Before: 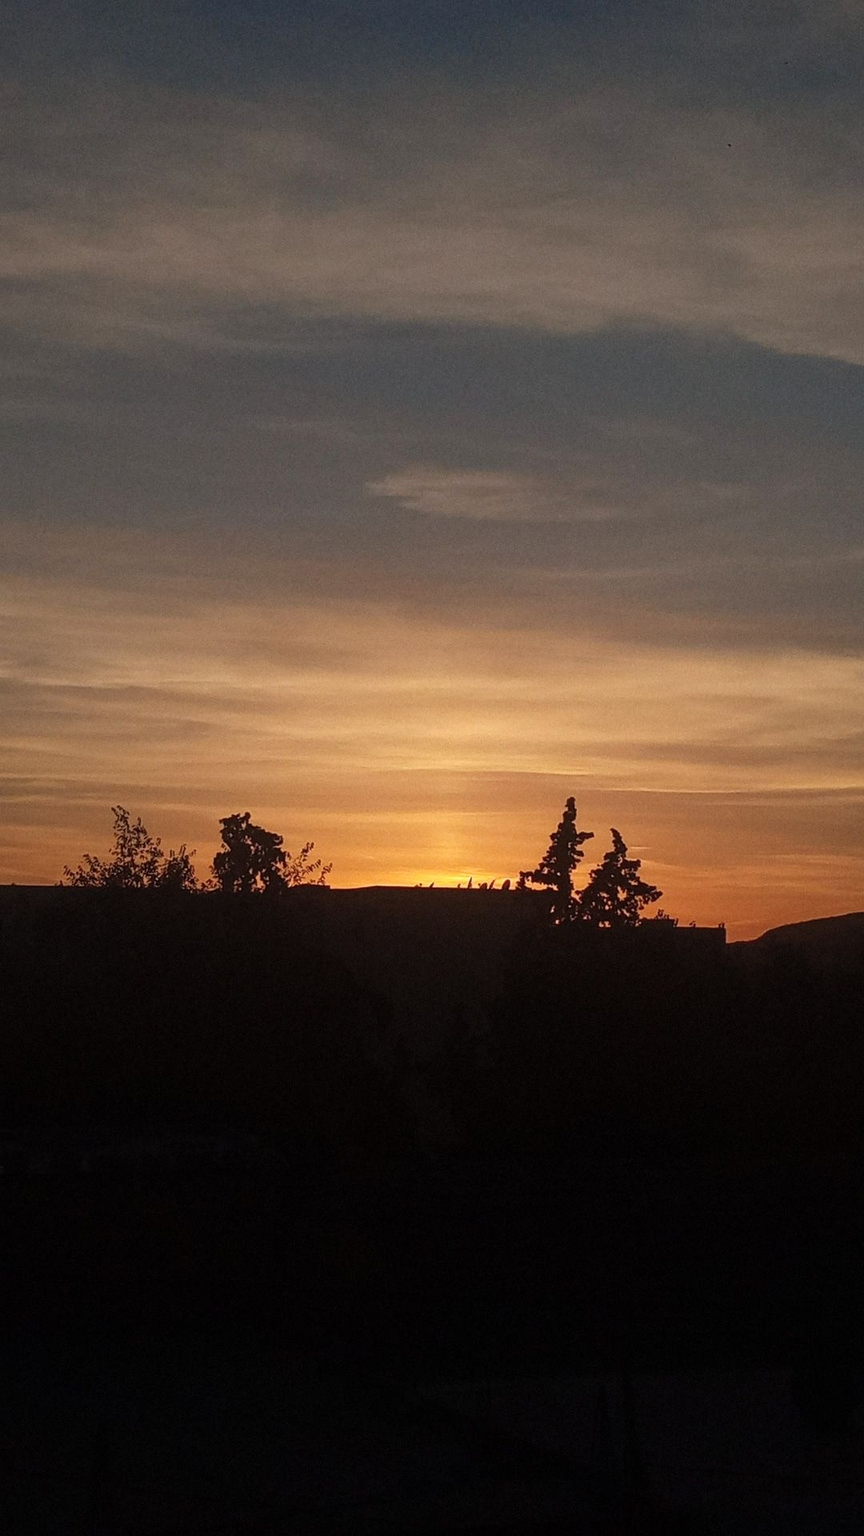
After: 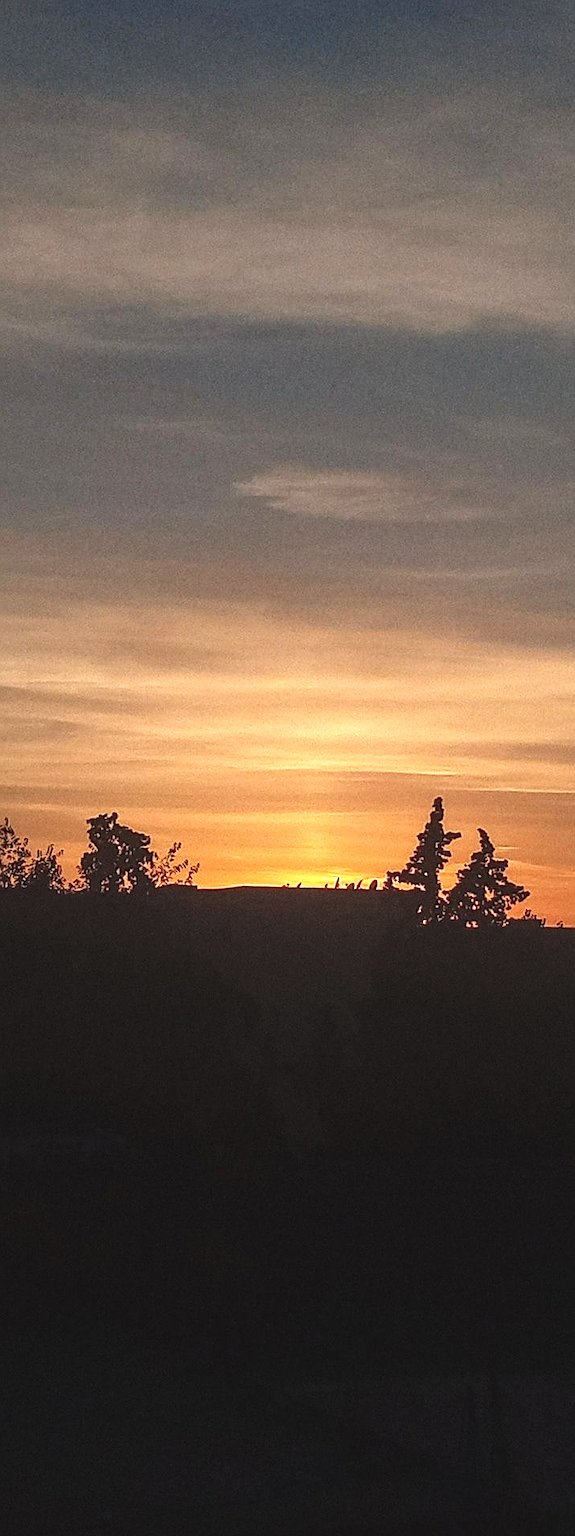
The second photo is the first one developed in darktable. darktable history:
crop and rotate: left 15.459%, right 17.942%
sharpen: on, module defaults
local contrast: on, module defaults
exposure: black level correction -0.005, exposure 0.615 EV, compensate exposure bias true, compensate highlight preservation false
